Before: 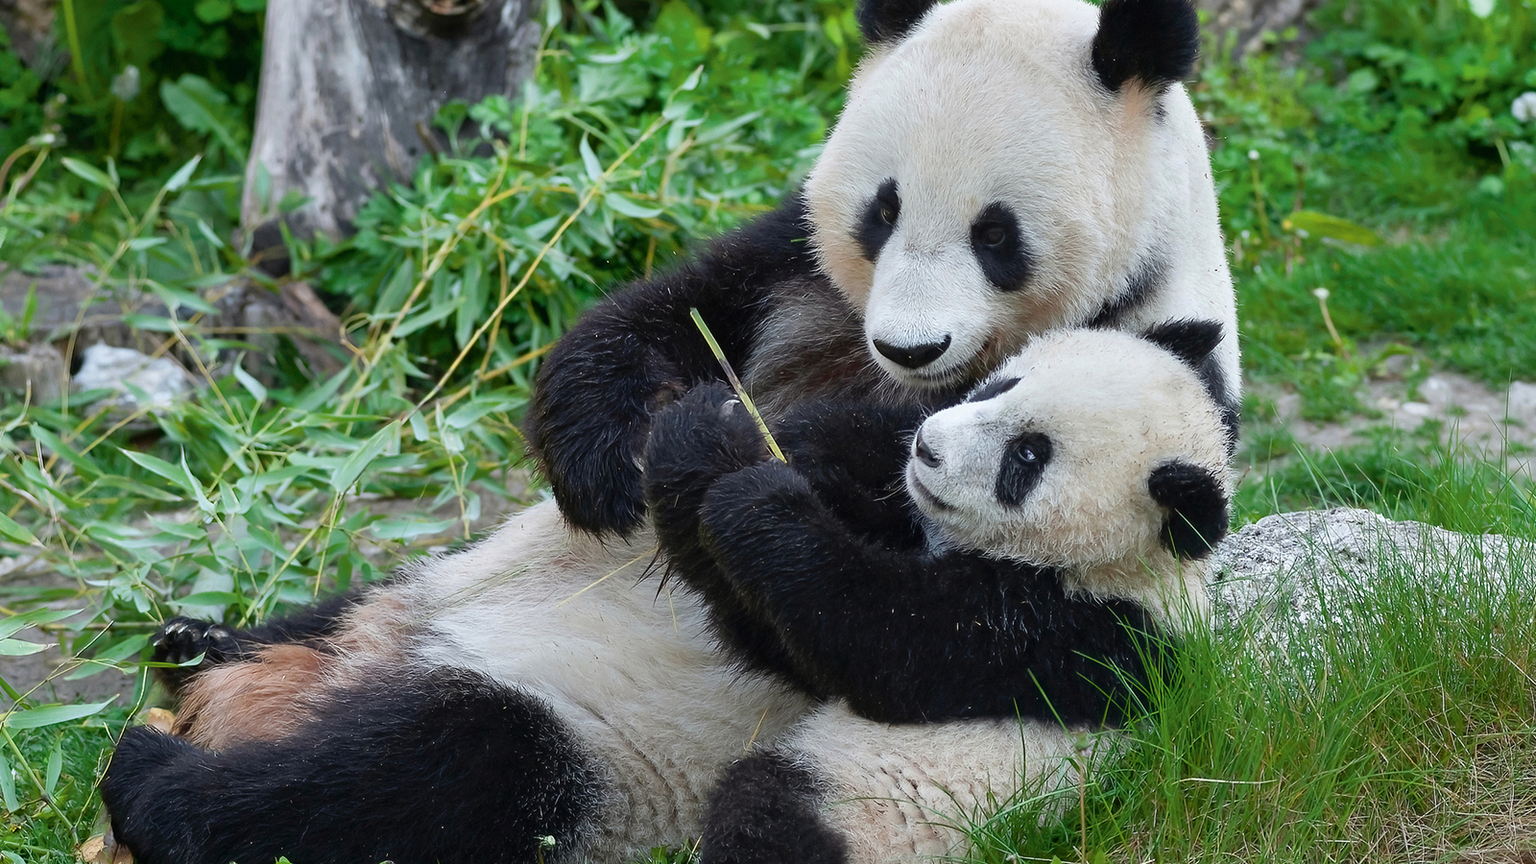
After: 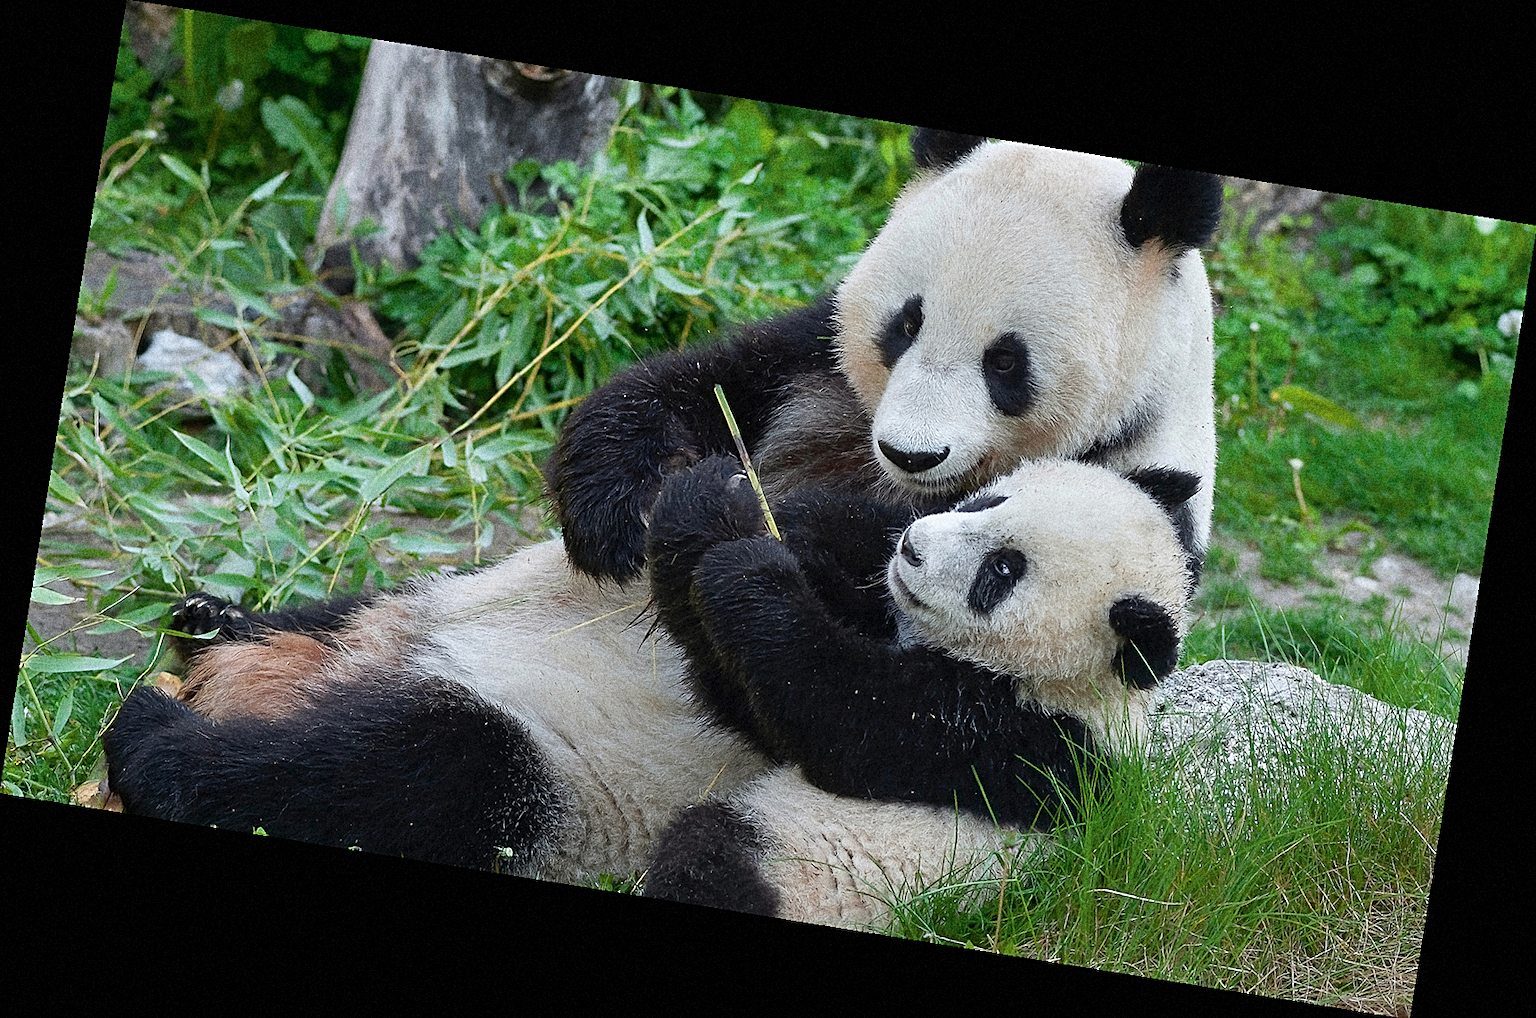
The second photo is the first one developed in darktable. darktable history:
sharpen: on, module defaults
rotate and perspective: rotation 9.12°, automatic cropping off
grain: coarseness 14.49 ISO, strength 48.04%, mid-tones bias 35%
